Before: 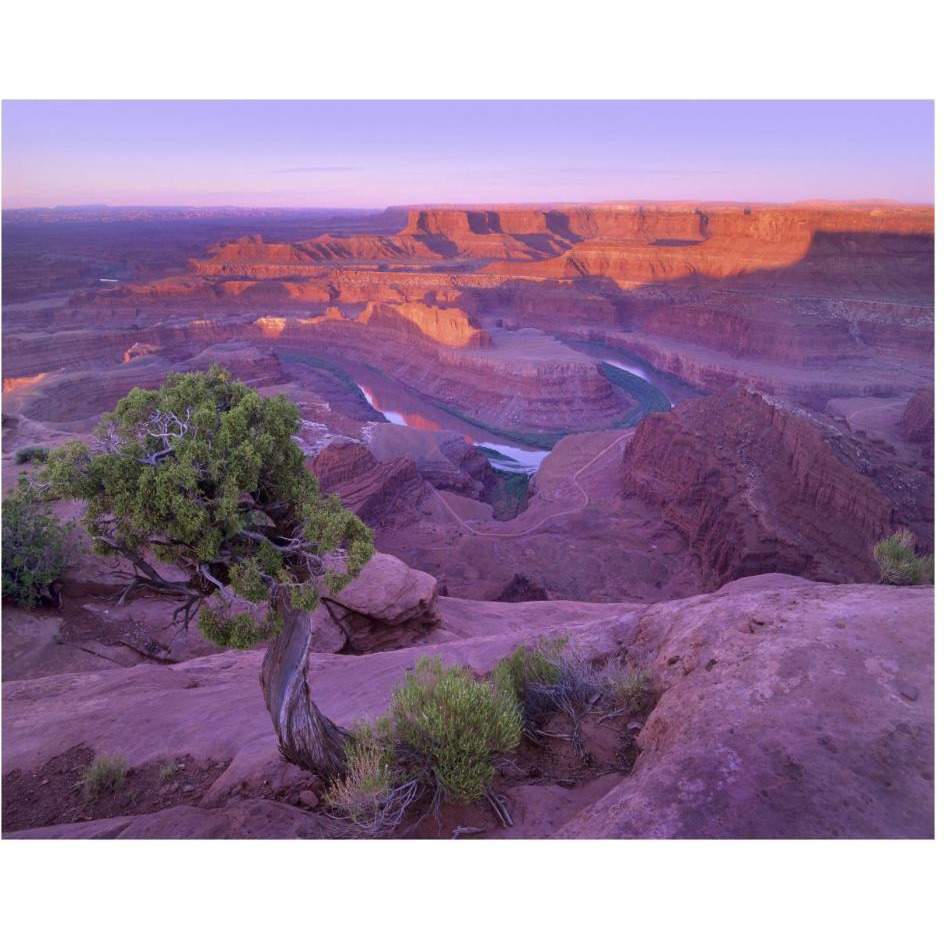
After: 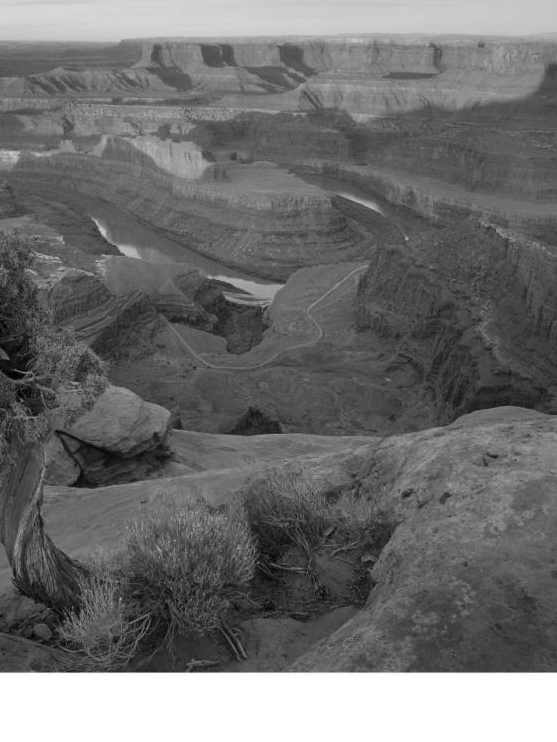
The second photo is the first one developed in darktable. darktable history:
crop and rotate: left 28.256%, top 17.734%, right 12.656%, bottom 3.573%
haze removal: compatibility mode true, adaptive false
color contrast: green-magenta contrast 0, blue-yellow contrast 0
color balance rgb: linear chroma grading › global chroma 15%, perceptual saturation grading › global saturation 30%
